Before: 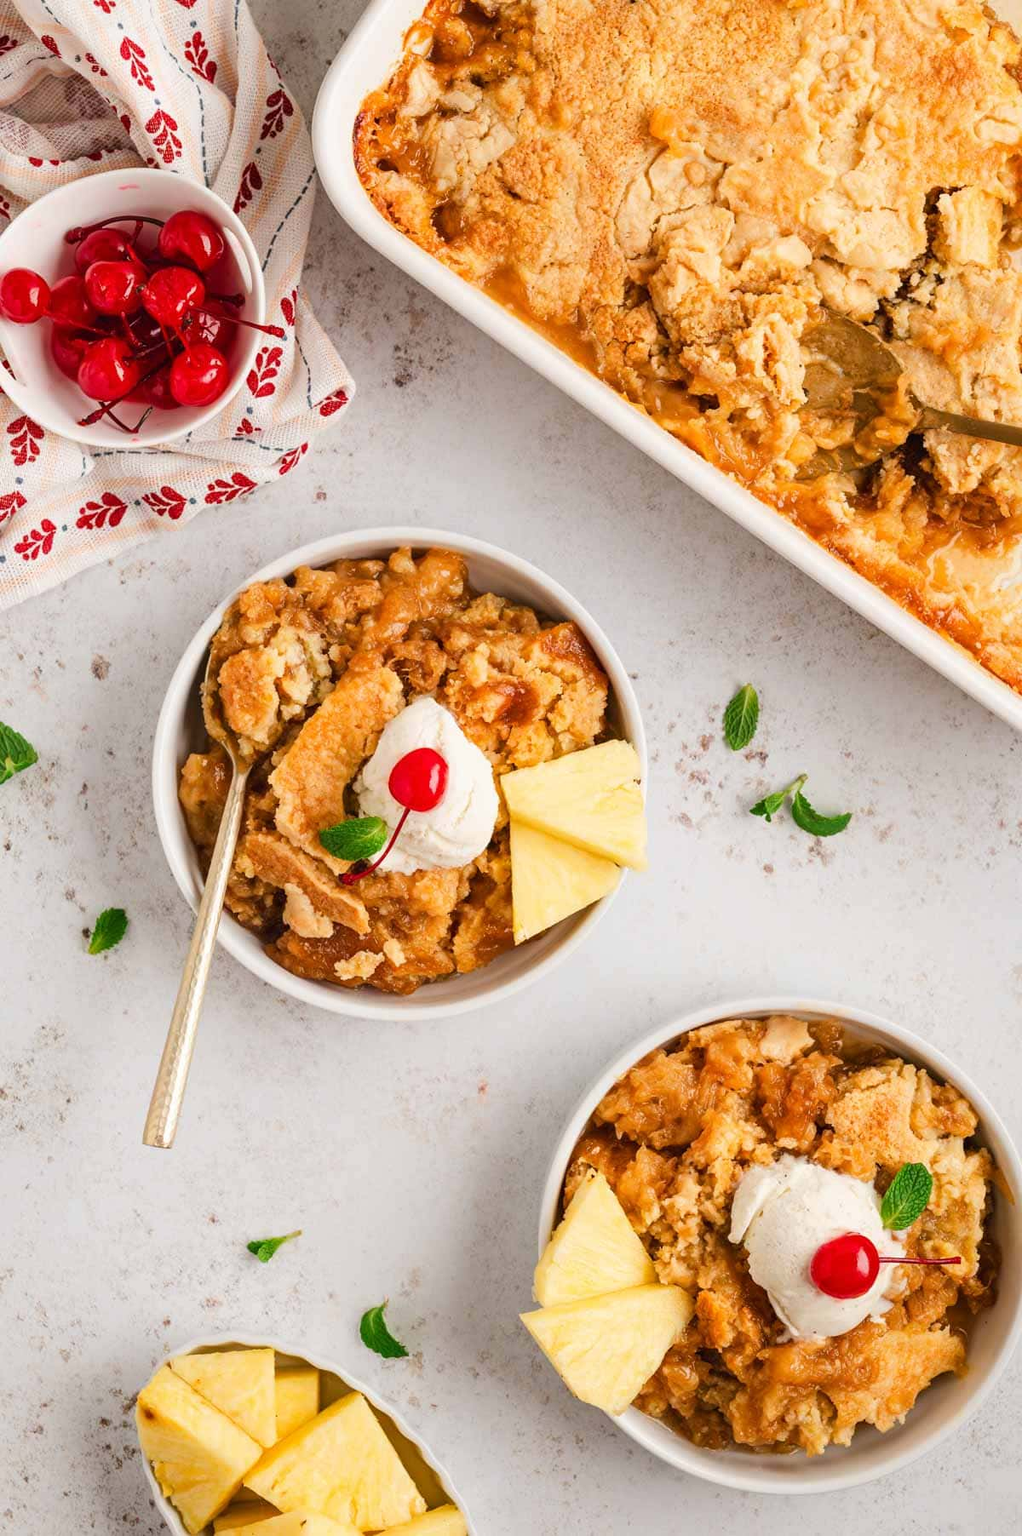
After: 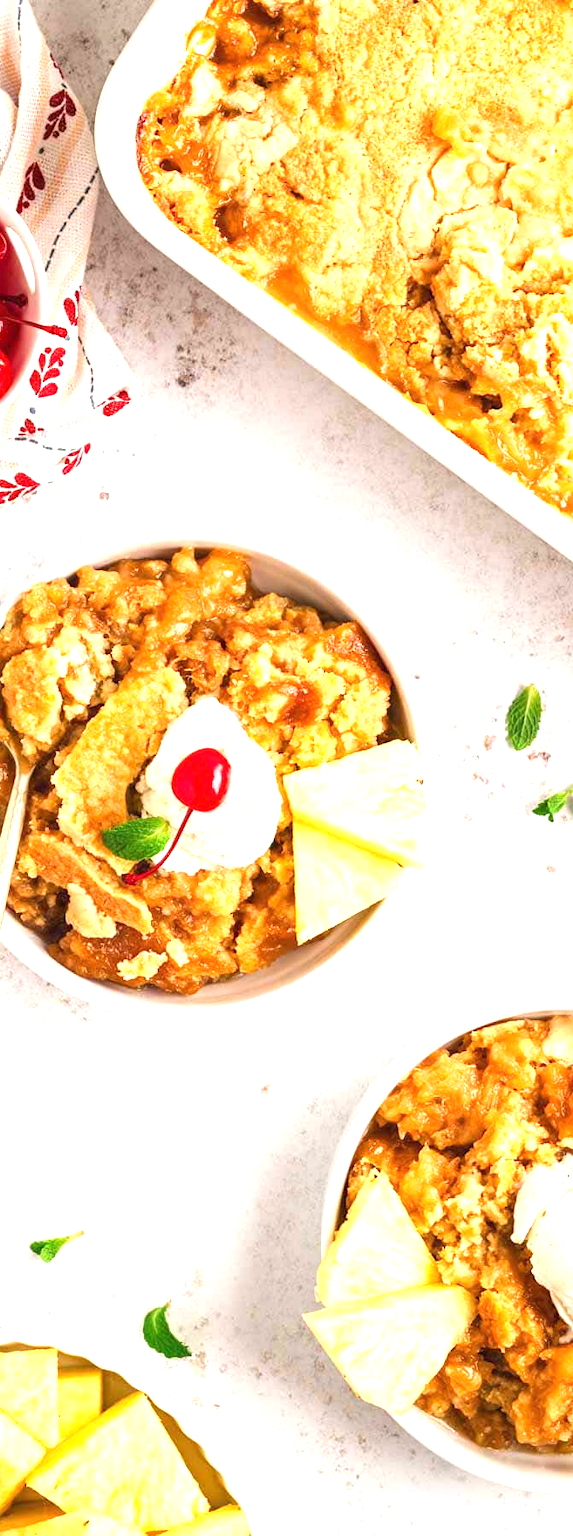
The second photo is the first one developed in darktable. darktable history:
crop: left 21.315%, right 22.503%
exposure: black level correction 0, exposure 1.181 EV, compensate exposure bias true, compensate highlight preservation false
